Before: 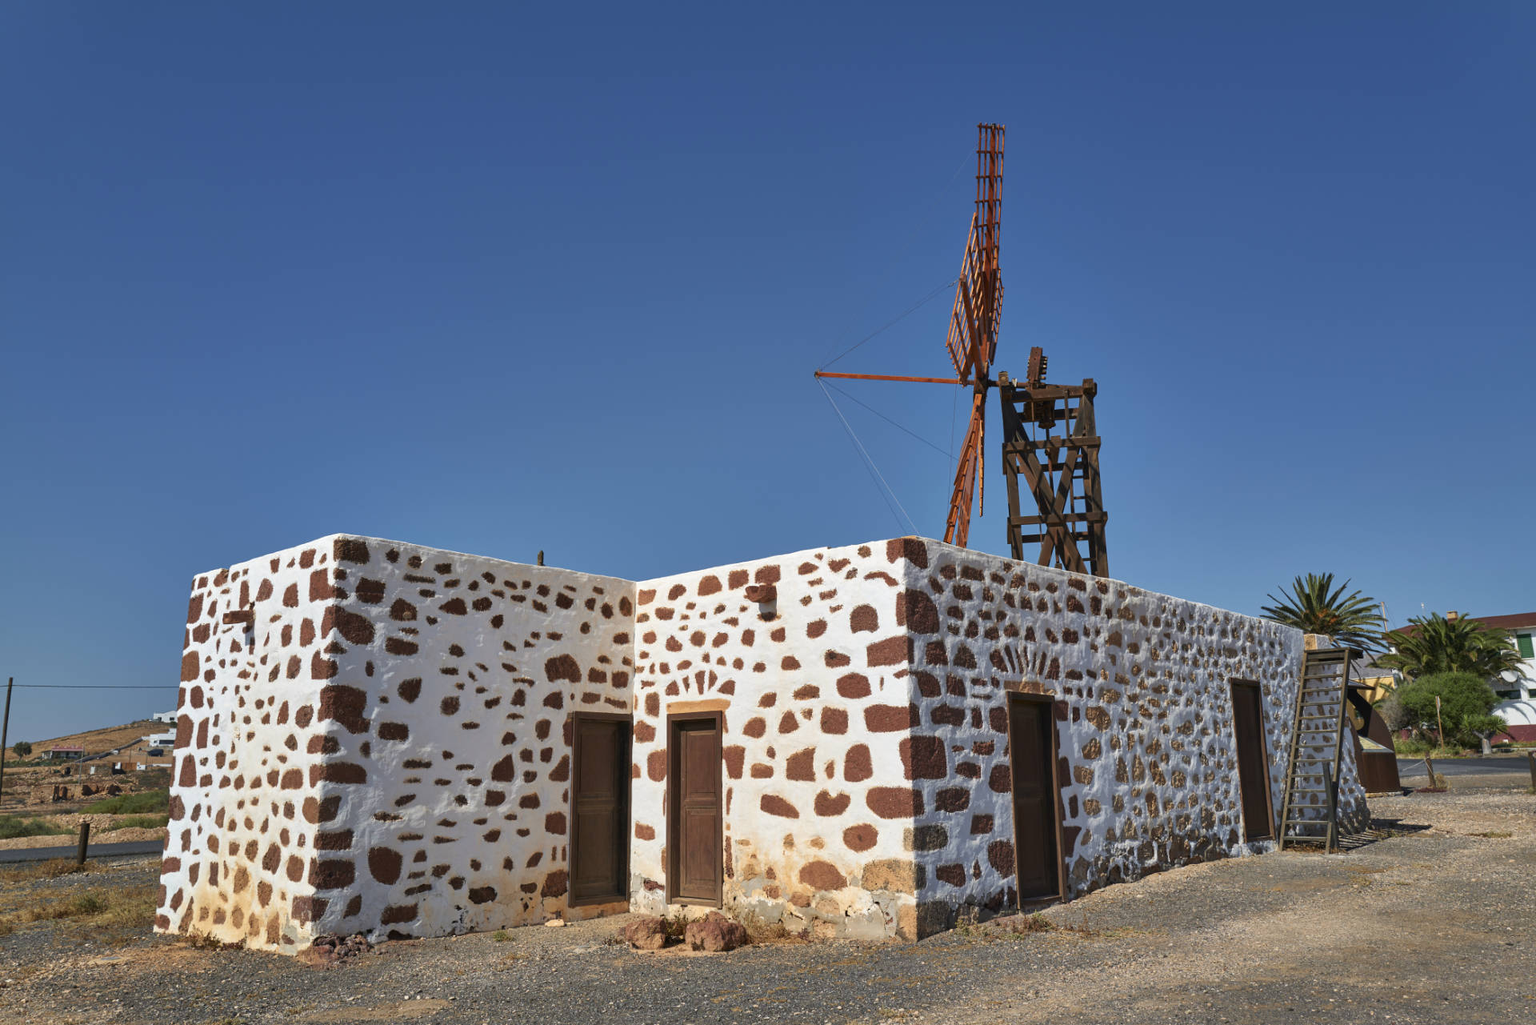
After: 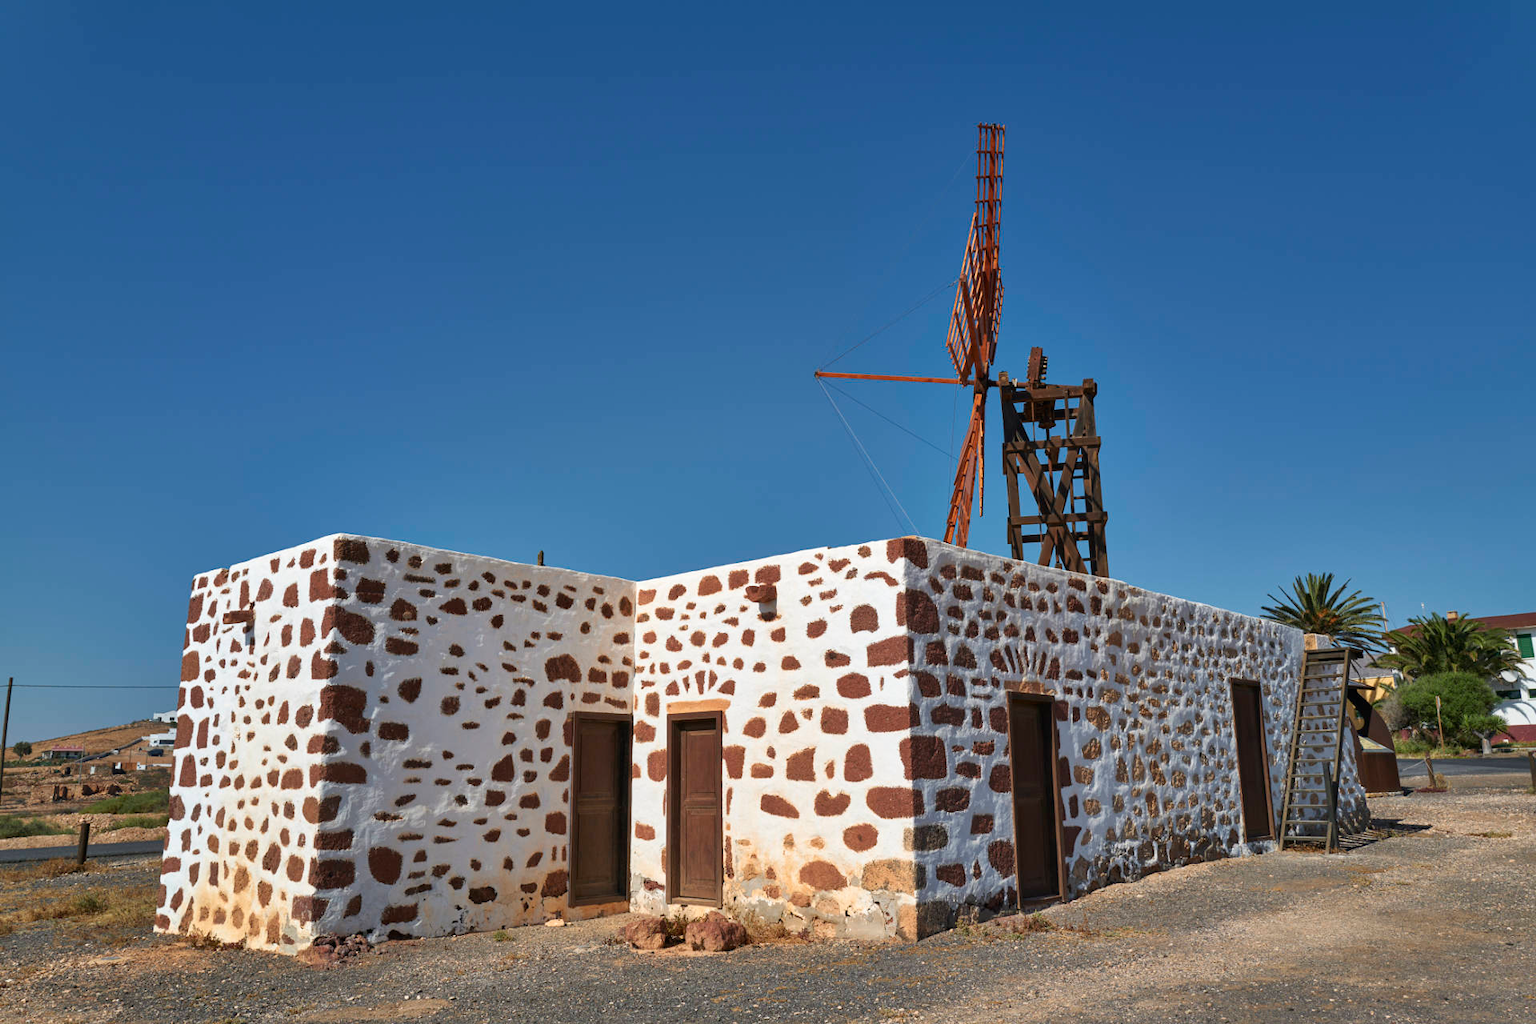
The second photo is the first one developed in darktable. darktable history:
shadows and highlights: shadows 1.5, highlights 40.4
